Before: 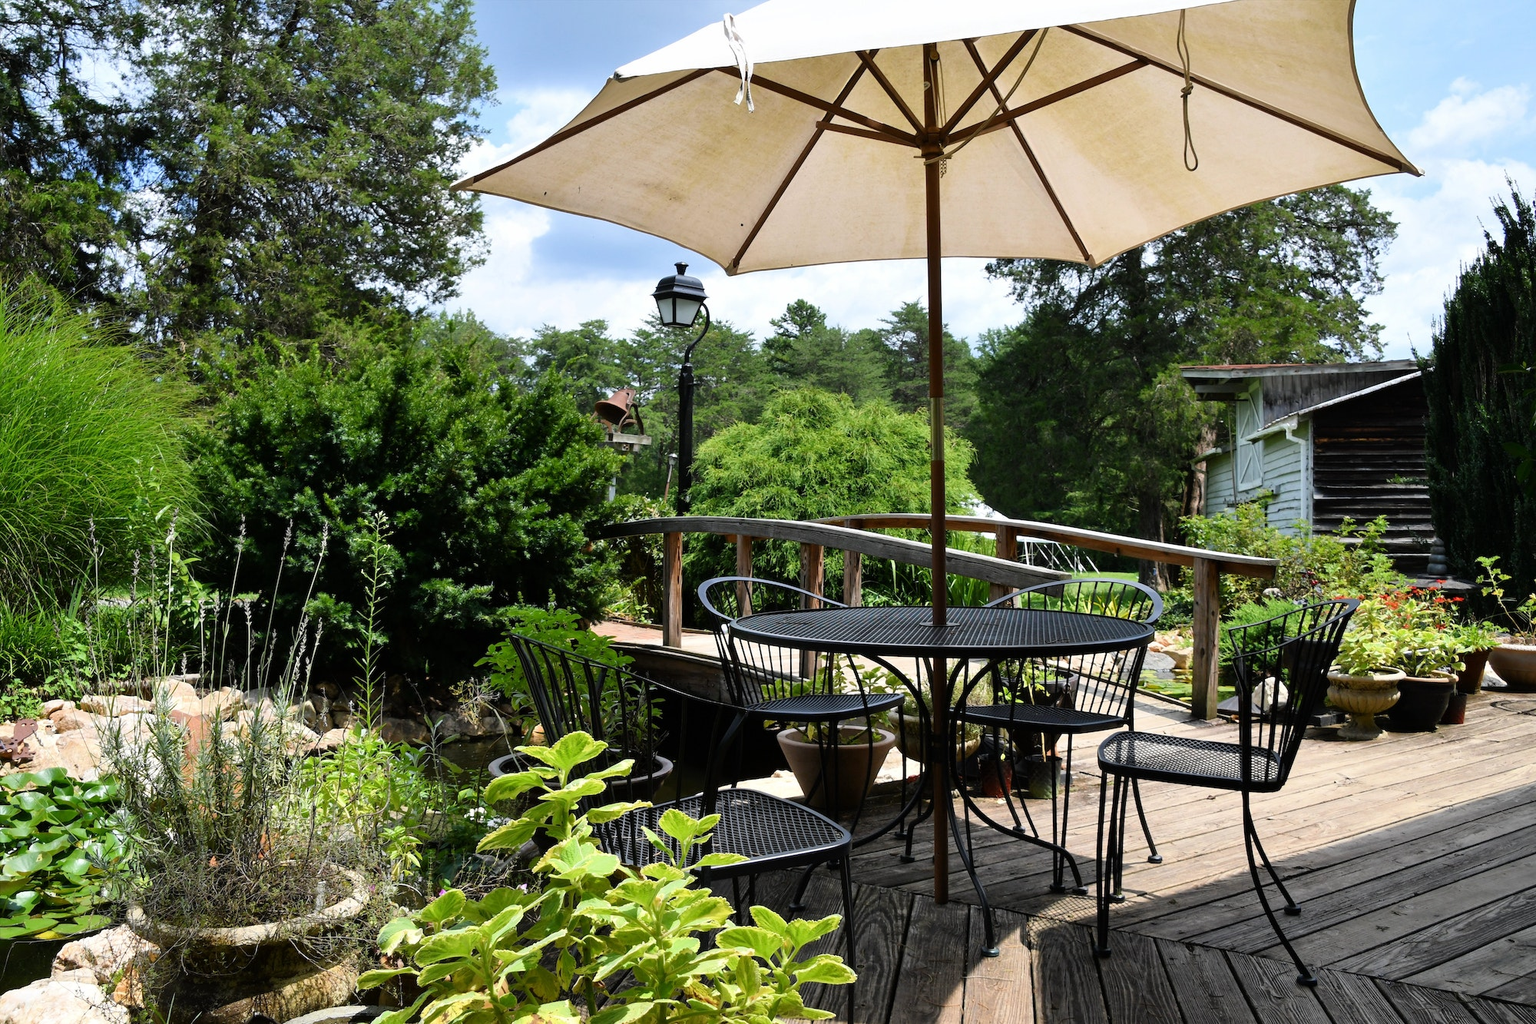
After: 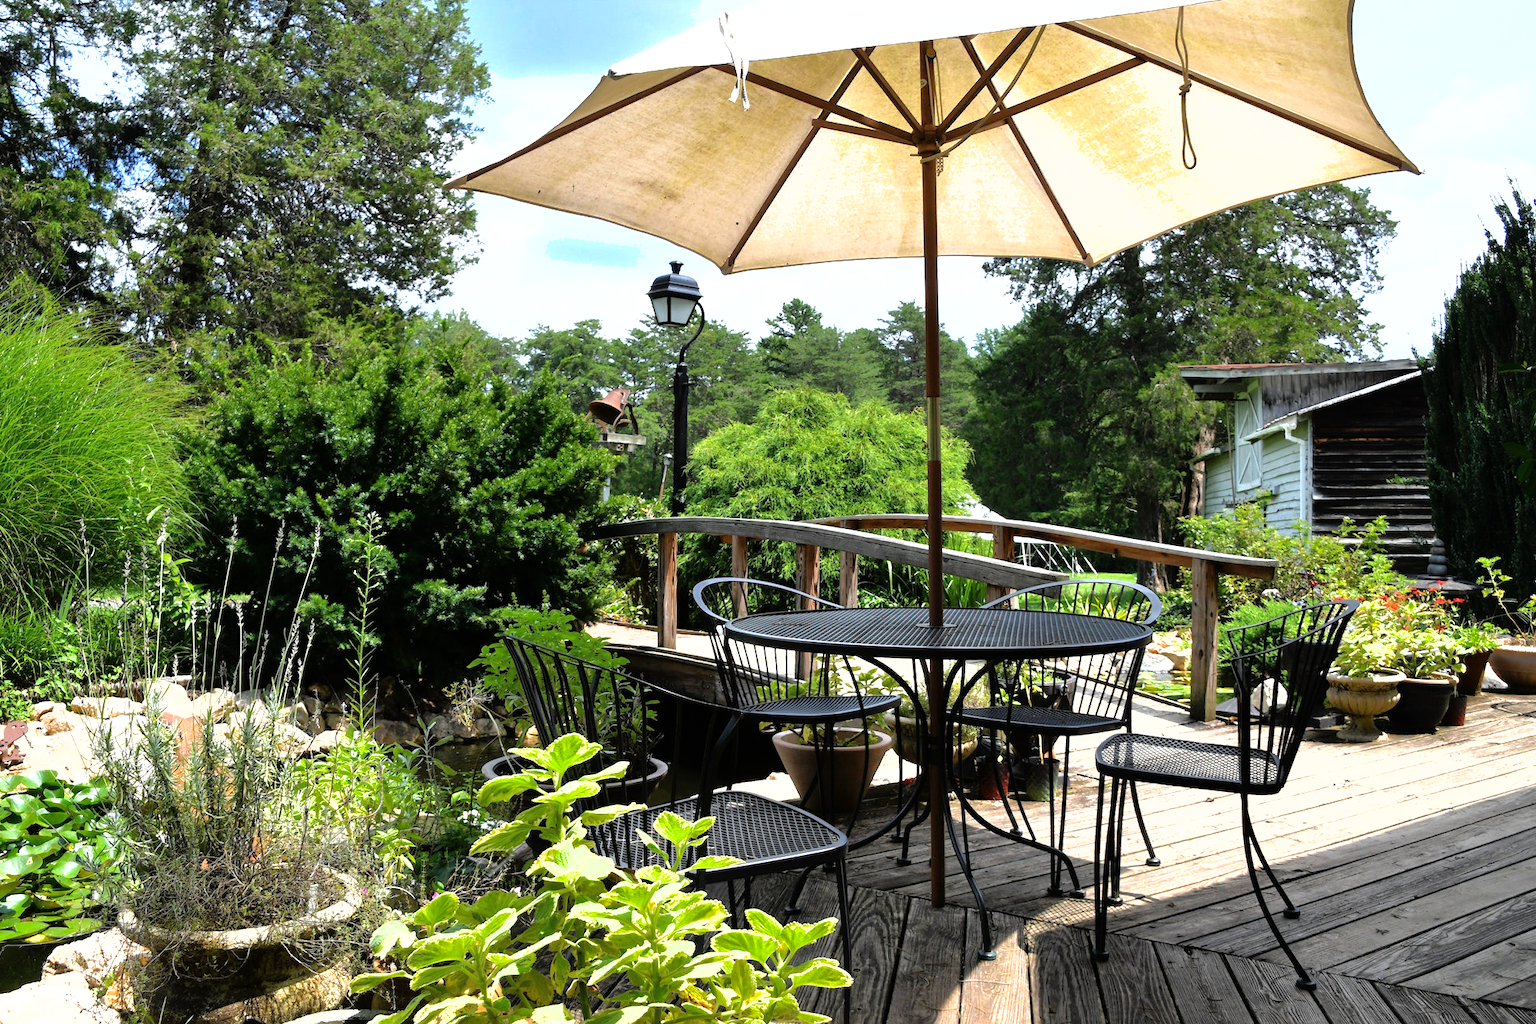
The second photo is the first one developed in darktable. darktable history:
tone equalizer: -8 EV -0.734 EV, -7 EV -0.719 EV, -6 EV -0.58 EV, -5 EV -0.368 EV, -3 EV 0.399 EV, -2 EV 0.6 EV, -1 EV 0.691 EV, +0 EV 0.773 EV
crop and rotate: left 0.651%, top 0.311%, bottom 0.275%
shadows and highlights: on, module defaults
